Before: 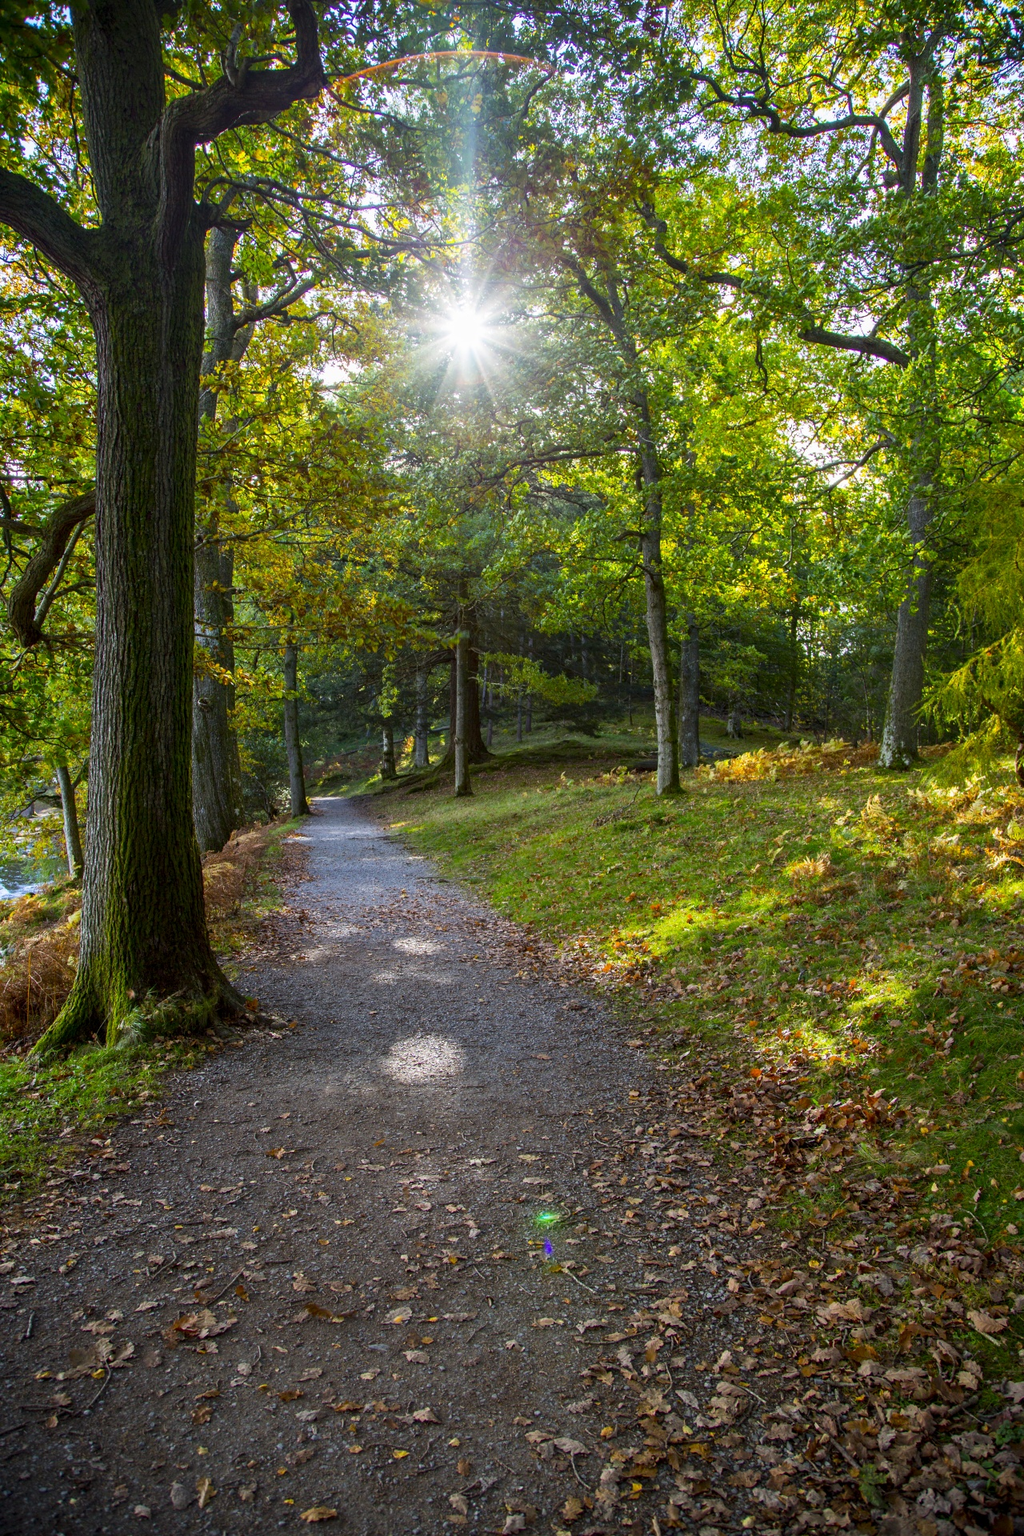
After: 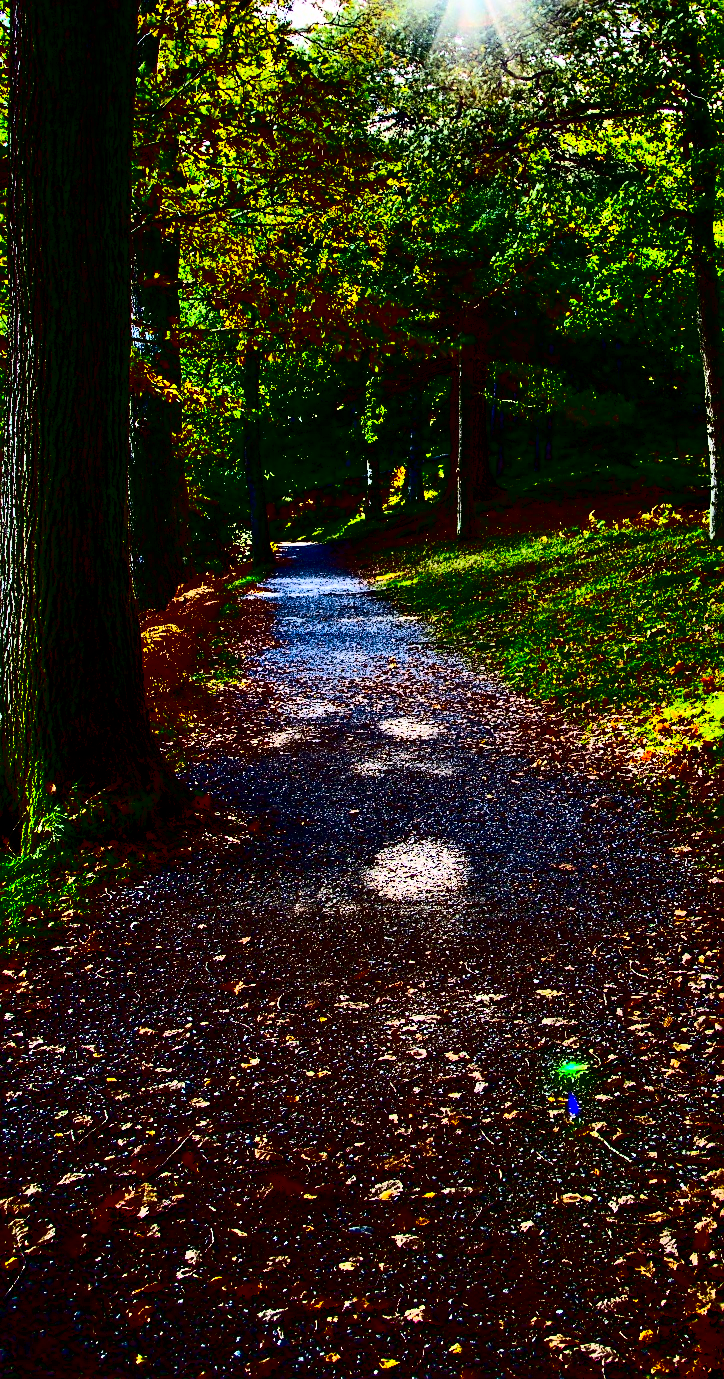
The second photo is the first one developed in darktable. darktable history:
contrast brightness saturation: contrast 0.781, brightness -0.984, saturation 0.983
crop: left 8.783%, top 23.658%, right 34.608%, bottom 4.481%
sharpen: on, module defaults
shadows and highlights: soften with gaussian
